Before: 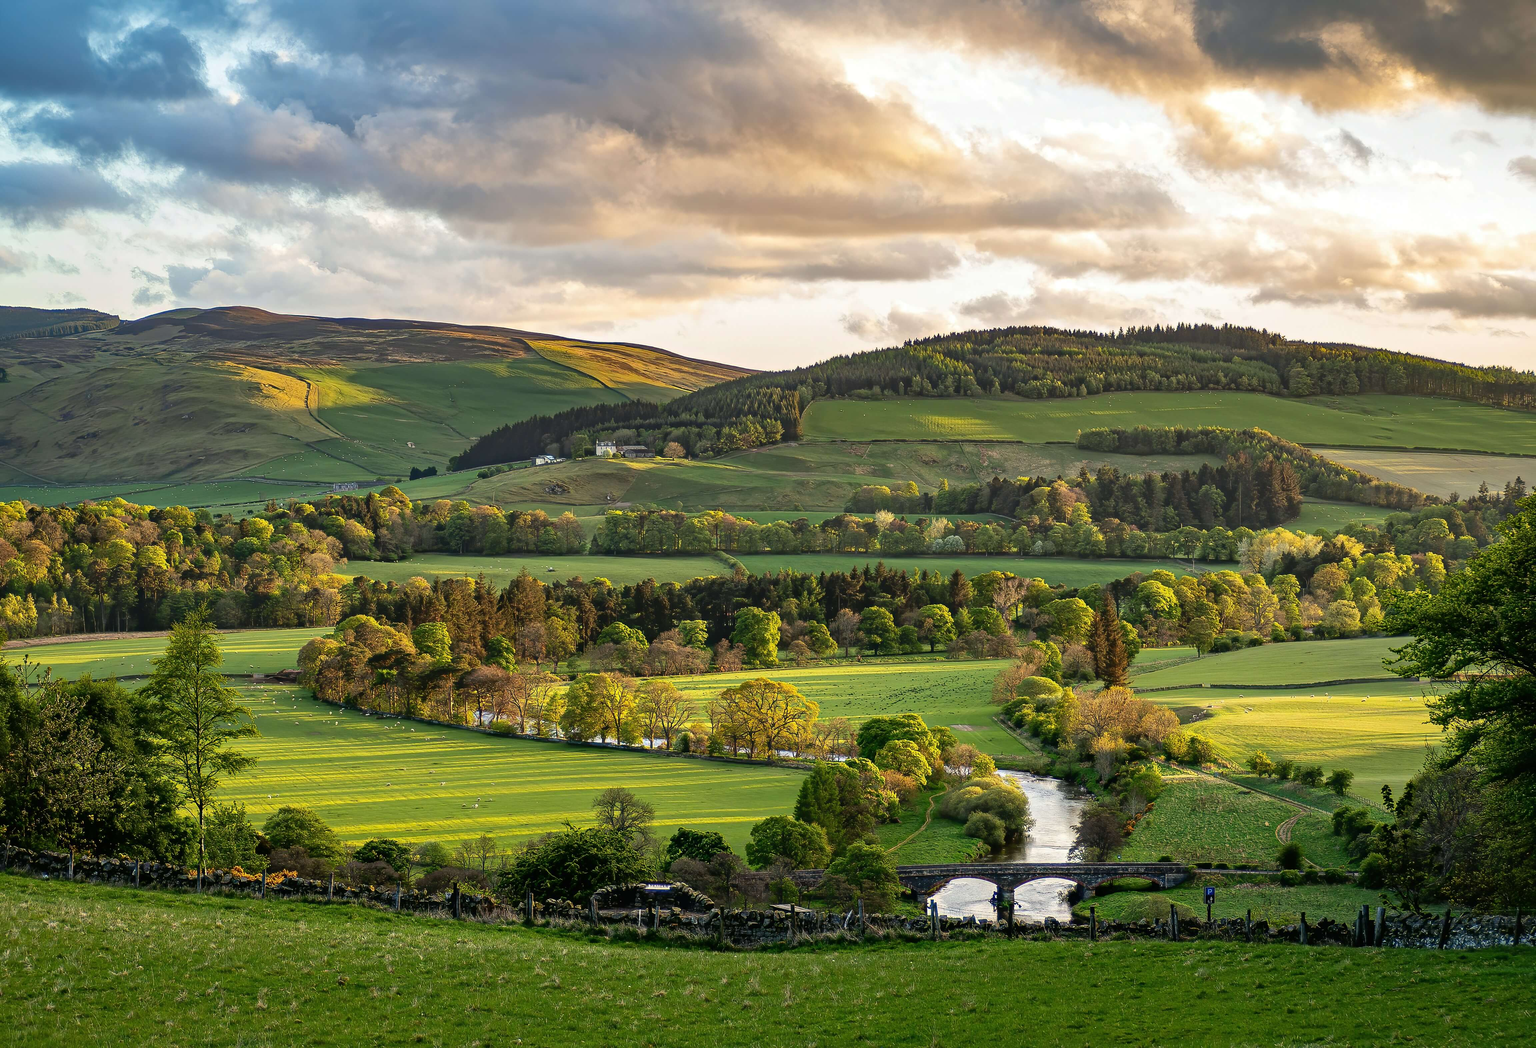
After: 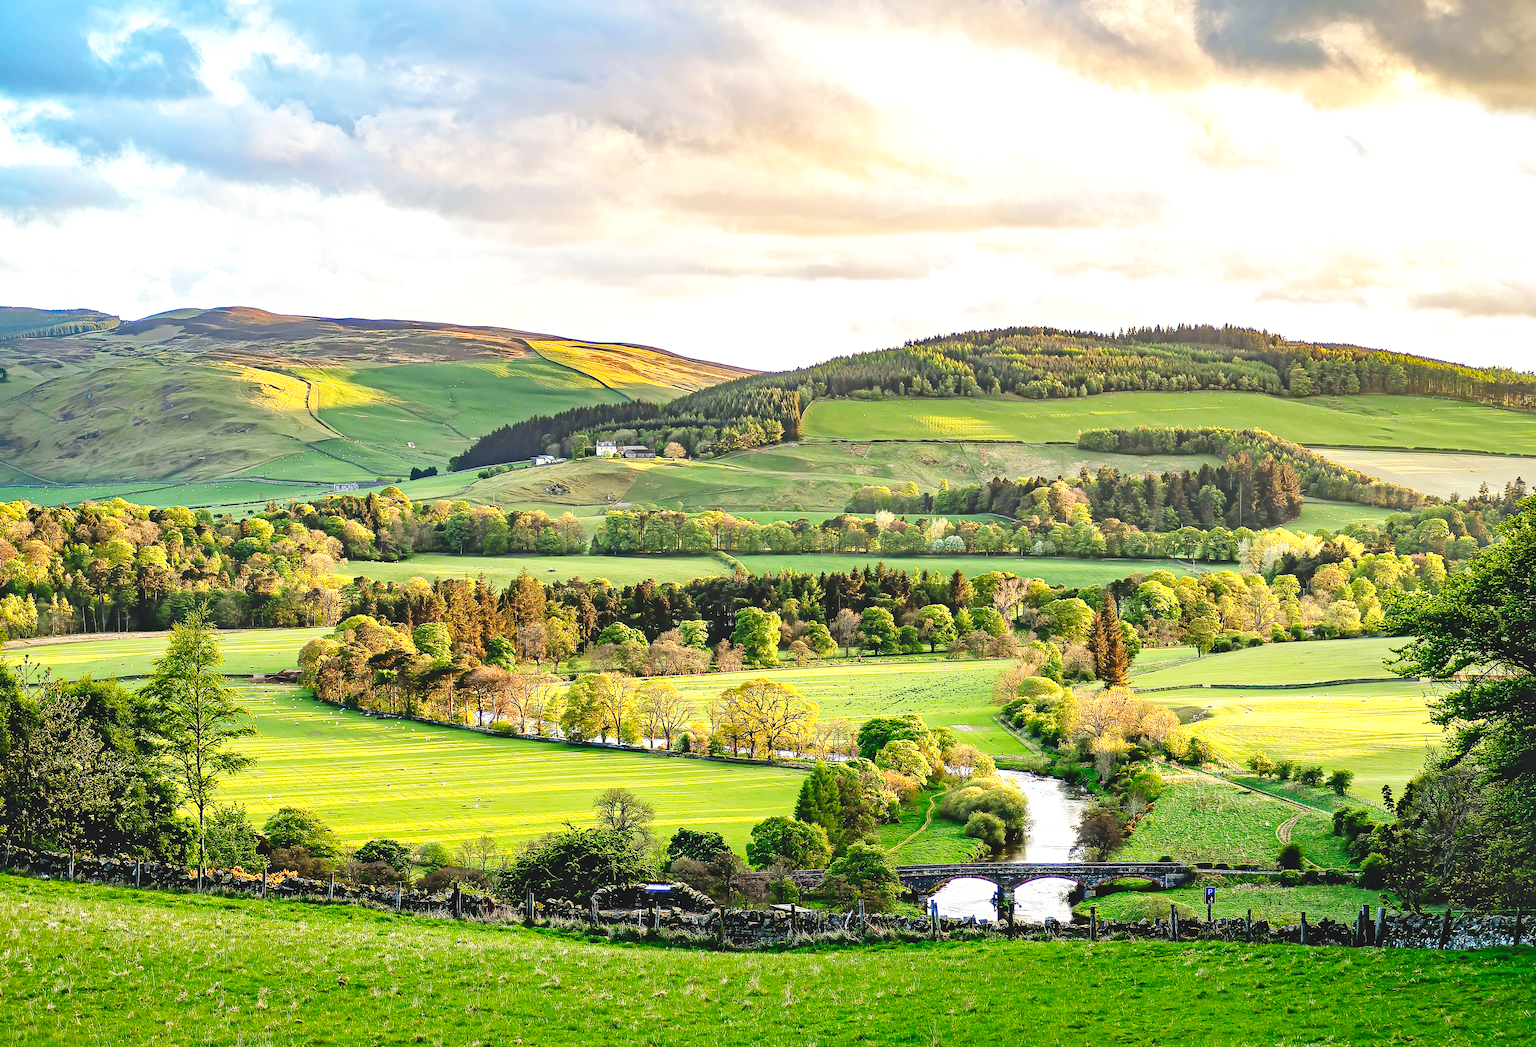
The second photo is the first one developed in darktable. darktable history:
base curve: curves: ch0 [(0, 0.003) (0.001, 0.002) (0.006, 0.004) (0.02, 0.022) (0.048, 0.086) (0.094, 0.234) (0.162, 0.431) (0.258, 0.629) (0.385, 0.8) (0.548, 0.918) (0.751, 0.988) (1, 1)], preserve colors none
exposure: compensate highlight preservation false
contrast brightness saturation: contrast -0.101, brightness 0.048, saturation 0.081
shadows and highlights: radius 46.84, white point adjustment 6.69, compress 79.99%, soften with gaussian
sharpen: amount 0.2
